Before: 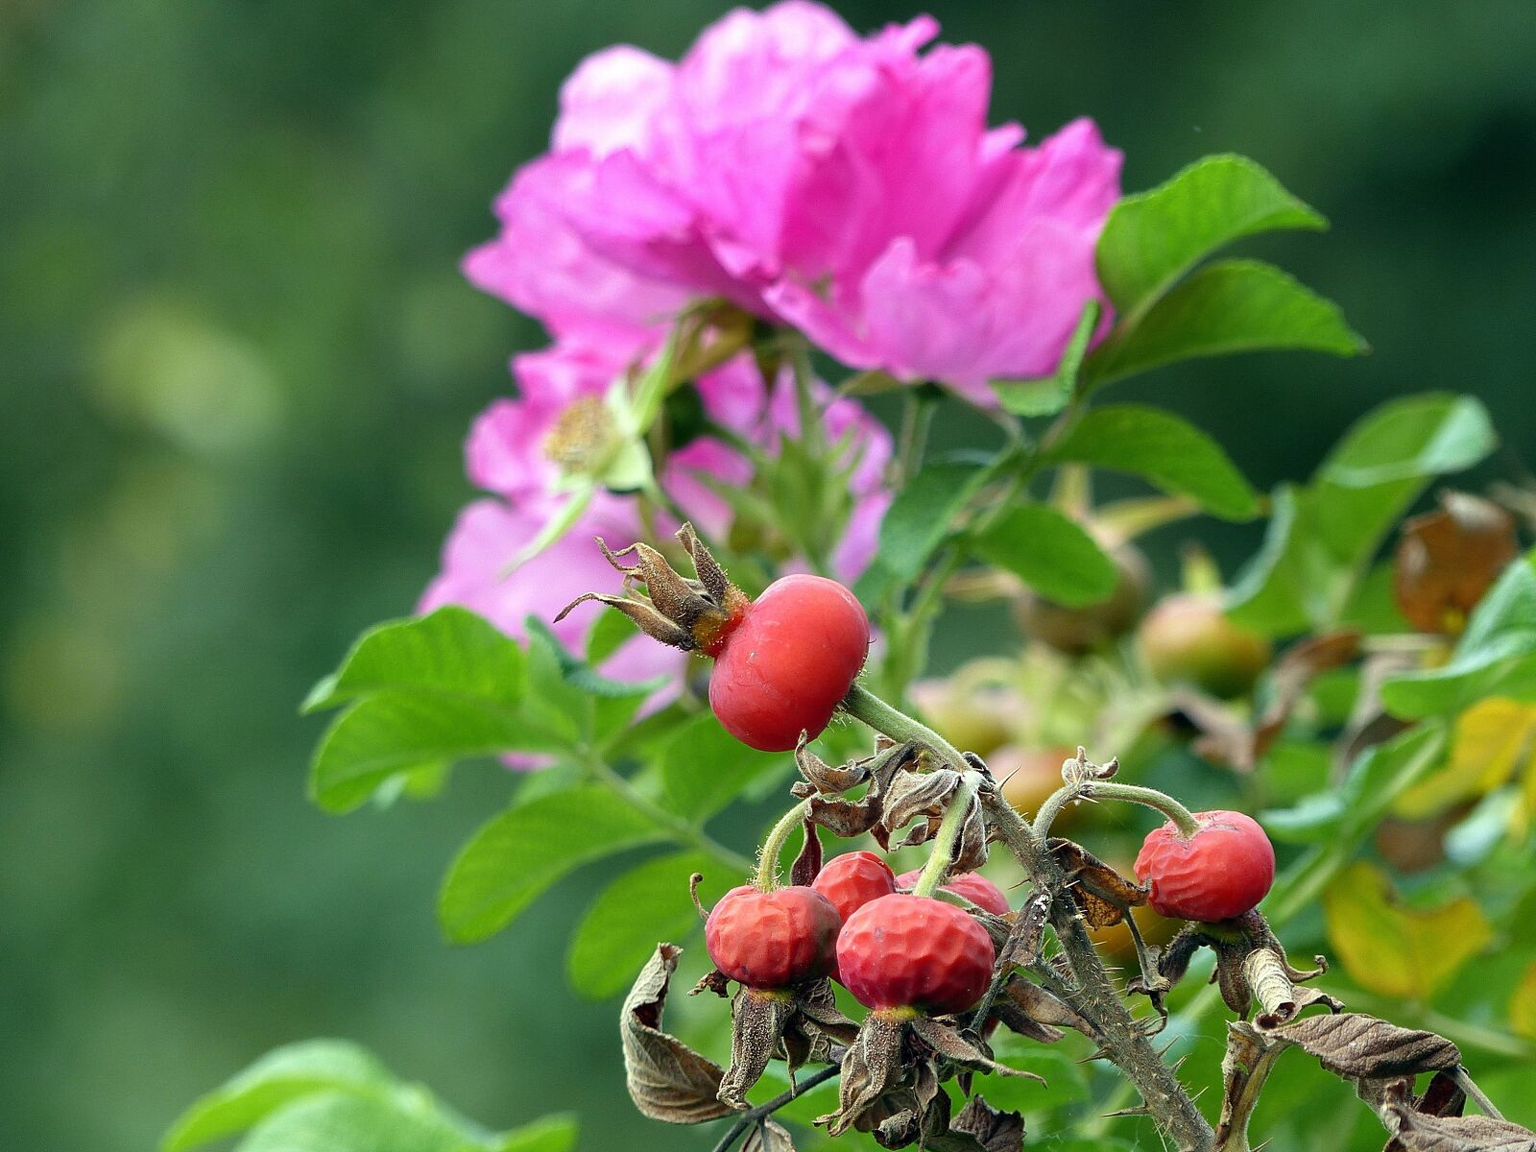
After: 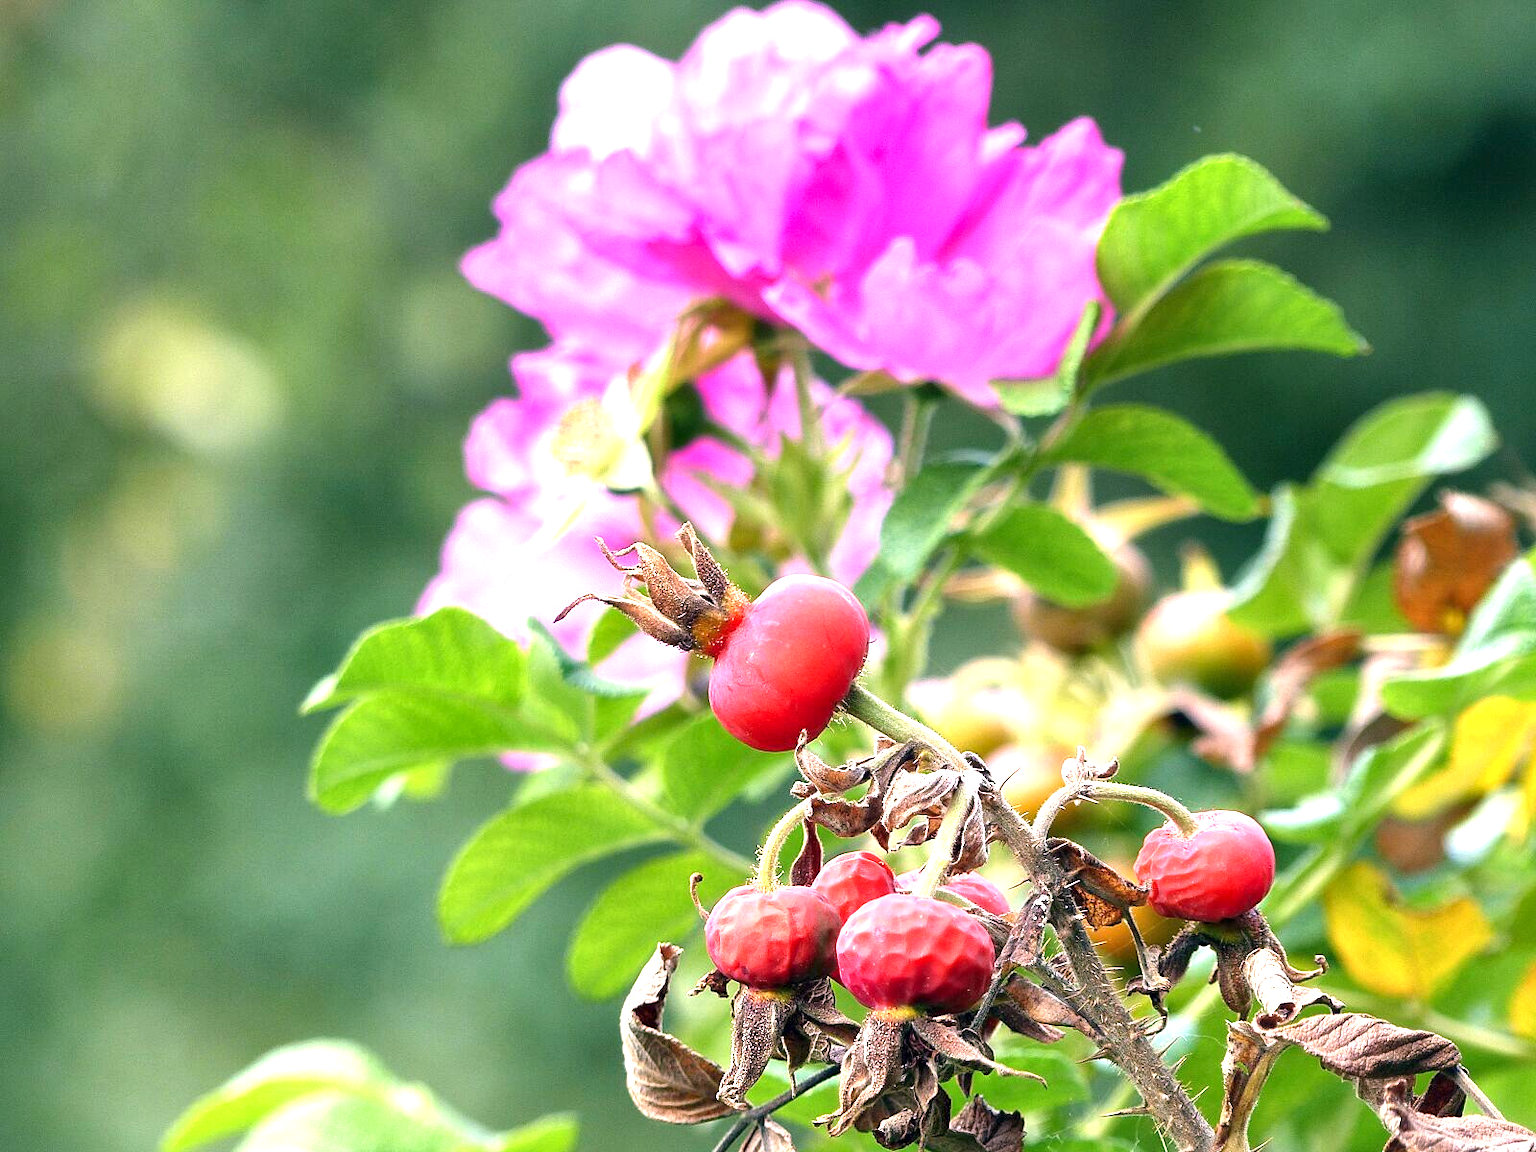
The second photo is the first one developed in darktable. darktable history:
levels: levels [0, 0.492, 0.984]
white balance: red 1.188, blue 1.11
exposure: black level correction 0, exposure 1 EV, compensate highlight preservation false
local contrast: mode bilateral grid, contrast 20, coarseness 50, detail 130%, midtone range 0.2
